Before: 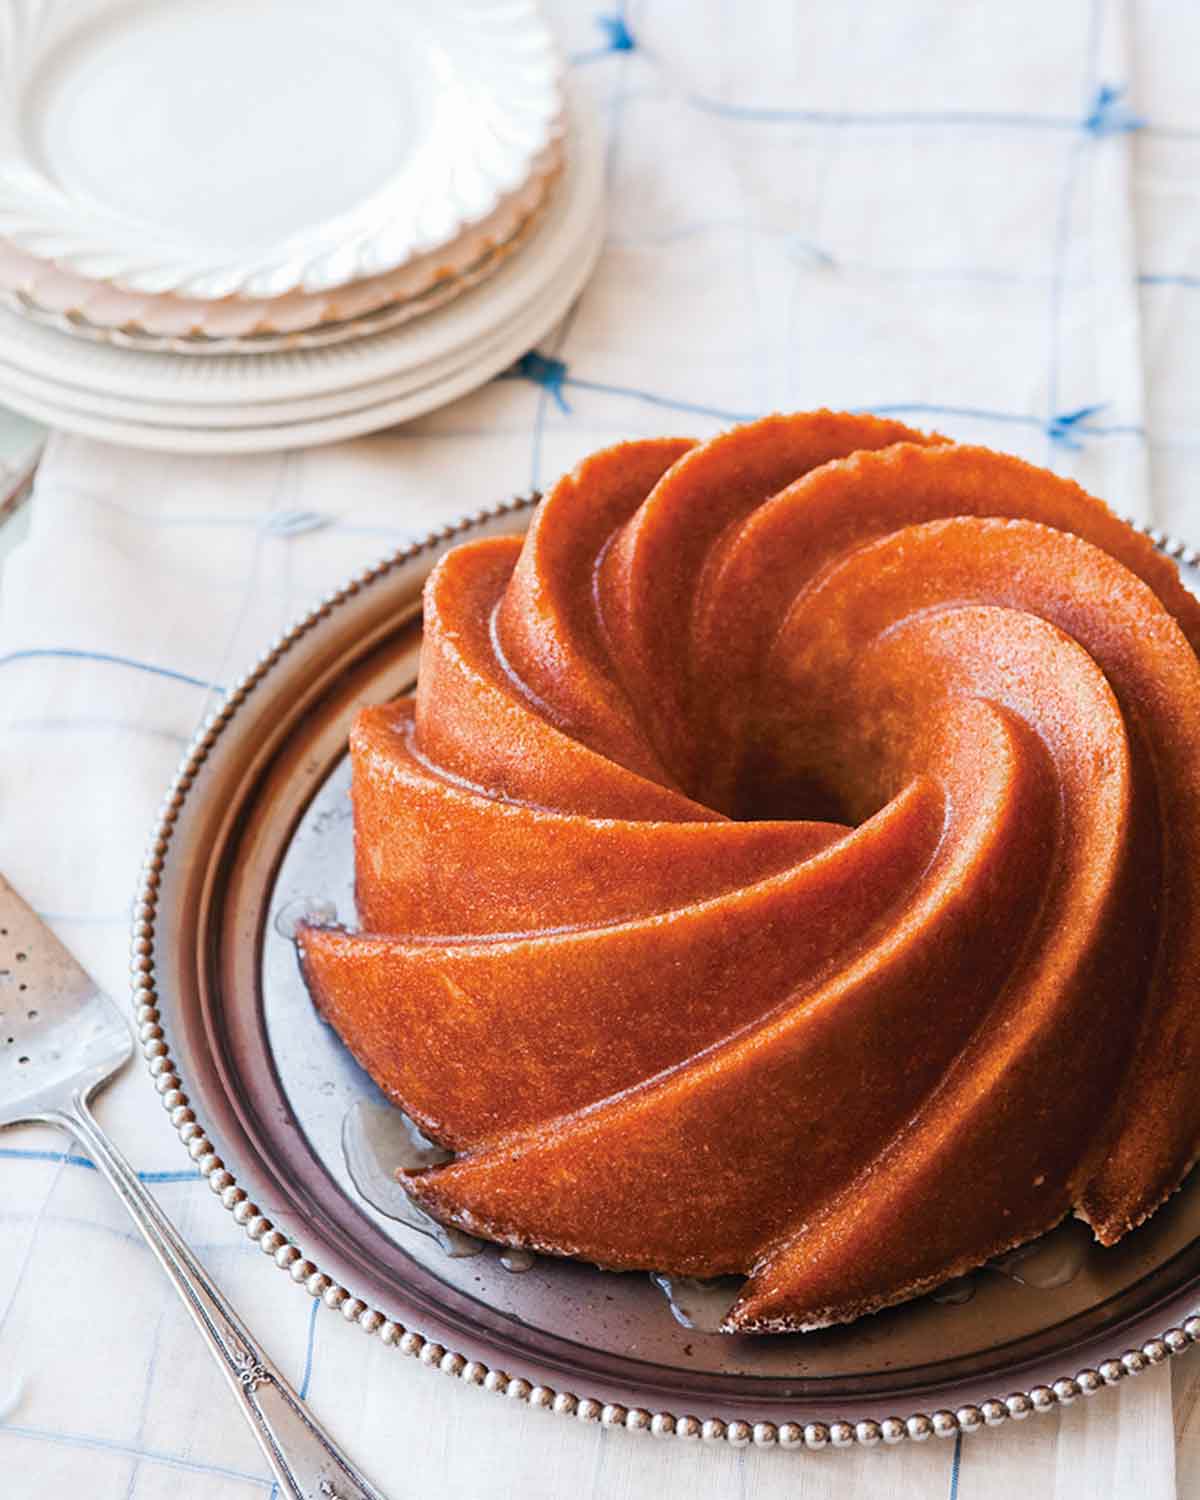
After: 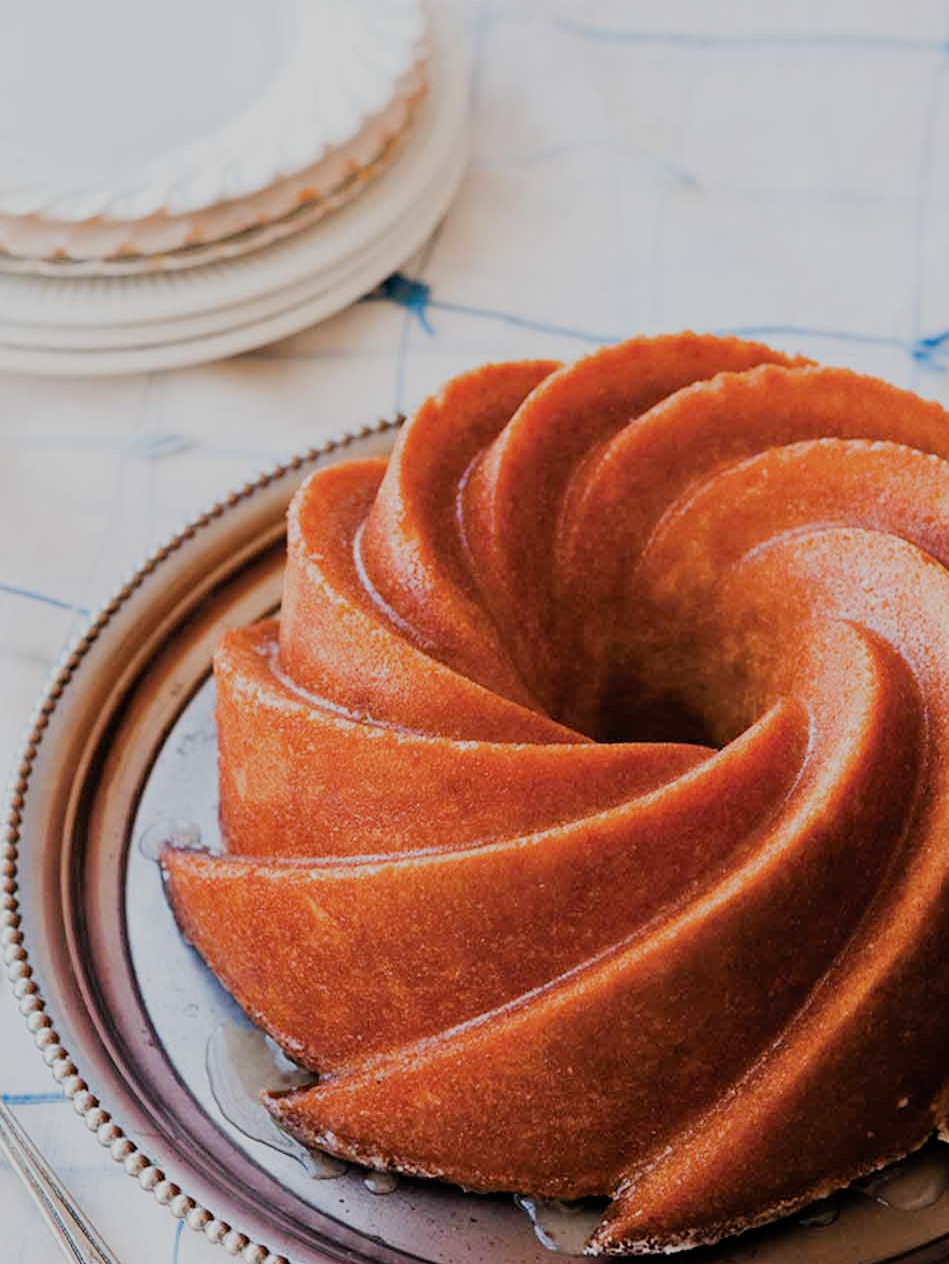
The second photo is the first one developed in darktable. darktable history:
filmic rgb: black relative exposure -7.2 EV, white relative exposure 5.34 EV, hardness 3.02
crop: left 11.35%, top 5.23%, right 9.556%, bottom 10.293%
